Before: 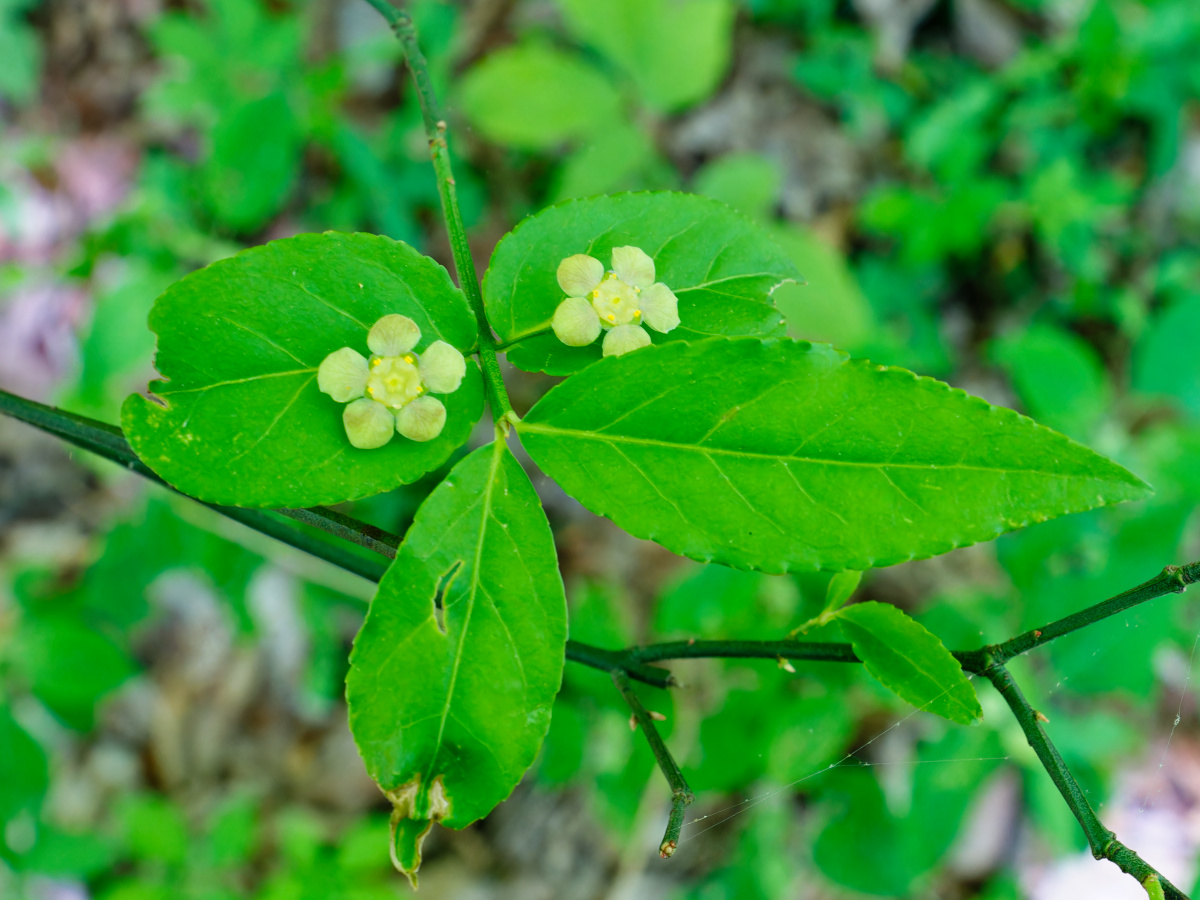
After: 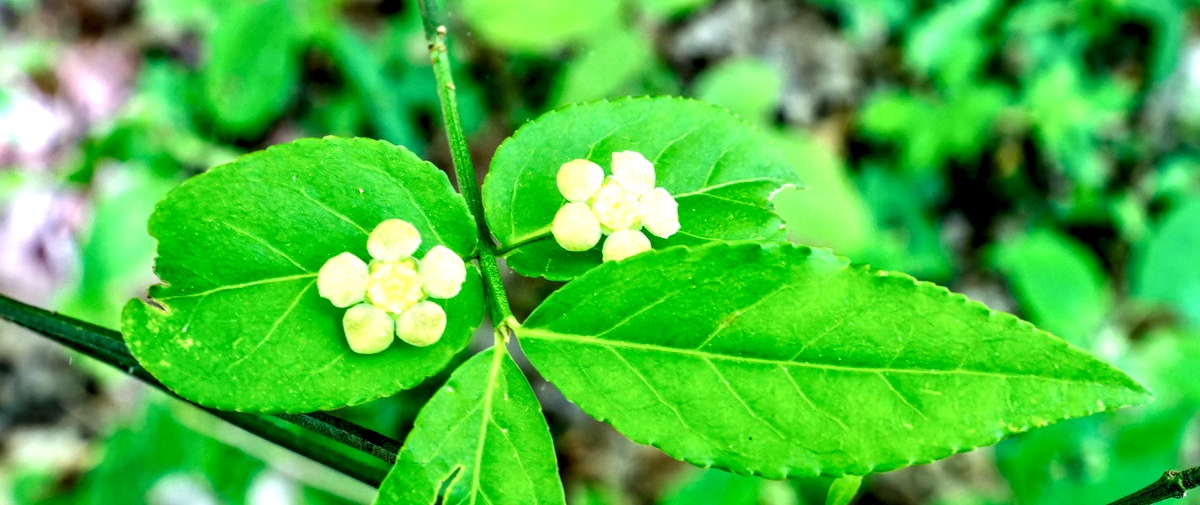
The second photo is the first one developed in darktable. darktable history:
local contrast: detail 203%
exposure: black level correction 0, exposure 0.7 EV, compensate exposure bias true, compensate highlight preservation false
crop and rotate: top 10.605%, bottom 33.274%
